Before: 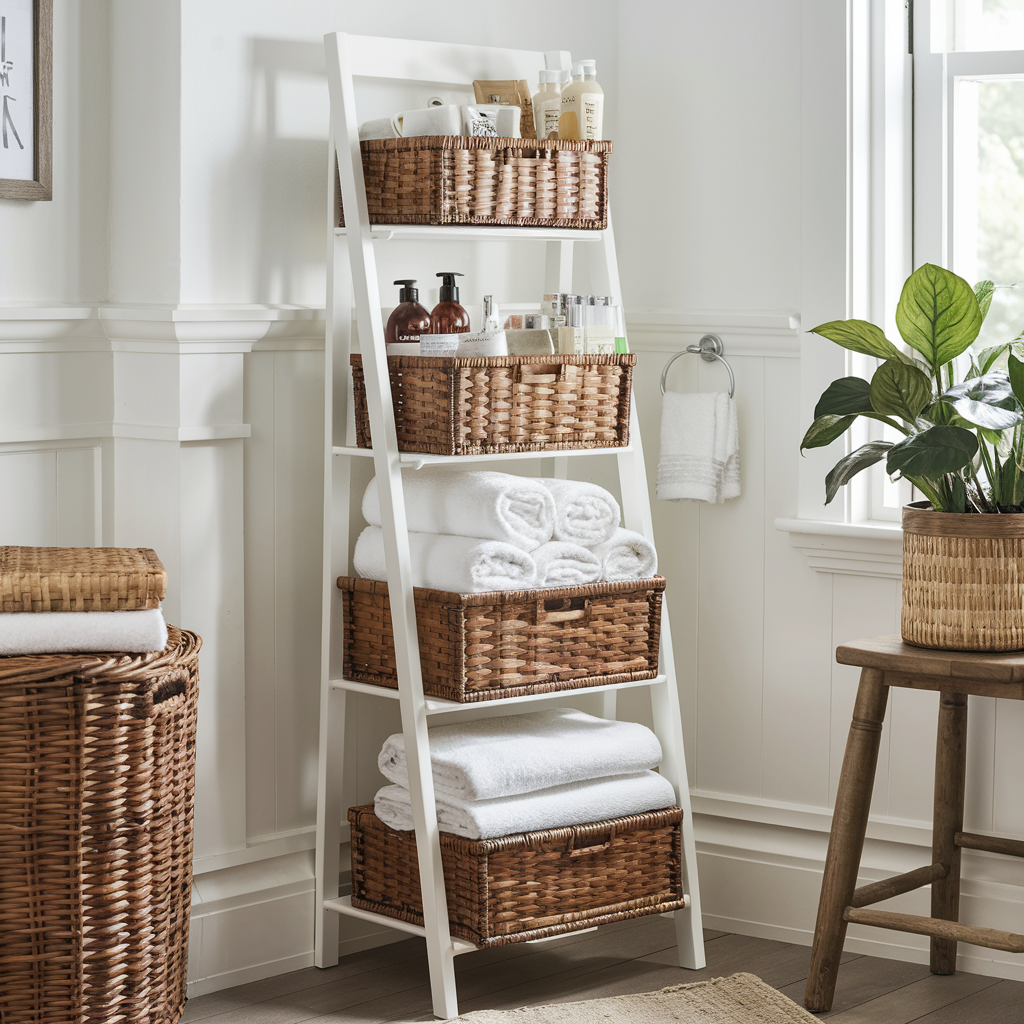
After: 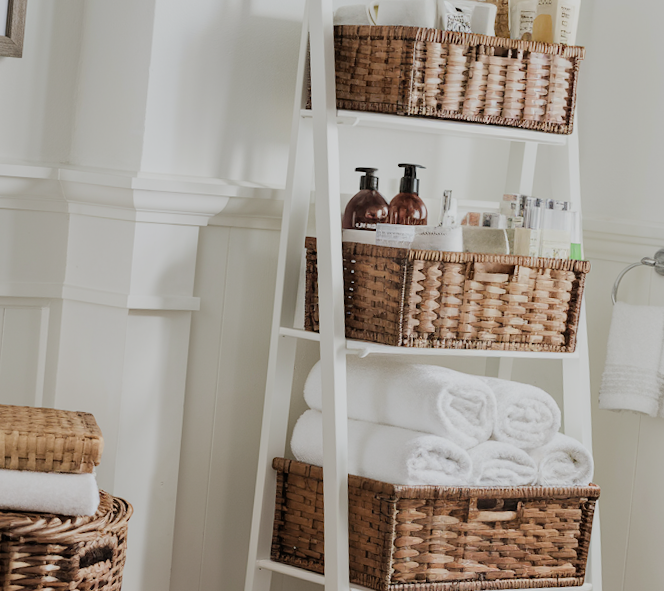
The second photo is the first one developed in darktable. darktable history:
crop and rotate: angle -4.99°, left 2.122%, top 6.945%, right 27.566%, bottom 30.519%
filmic rgb: black relative exposure -7.65 EV, white relative exposure 4.56 EV, hardness 3.61
